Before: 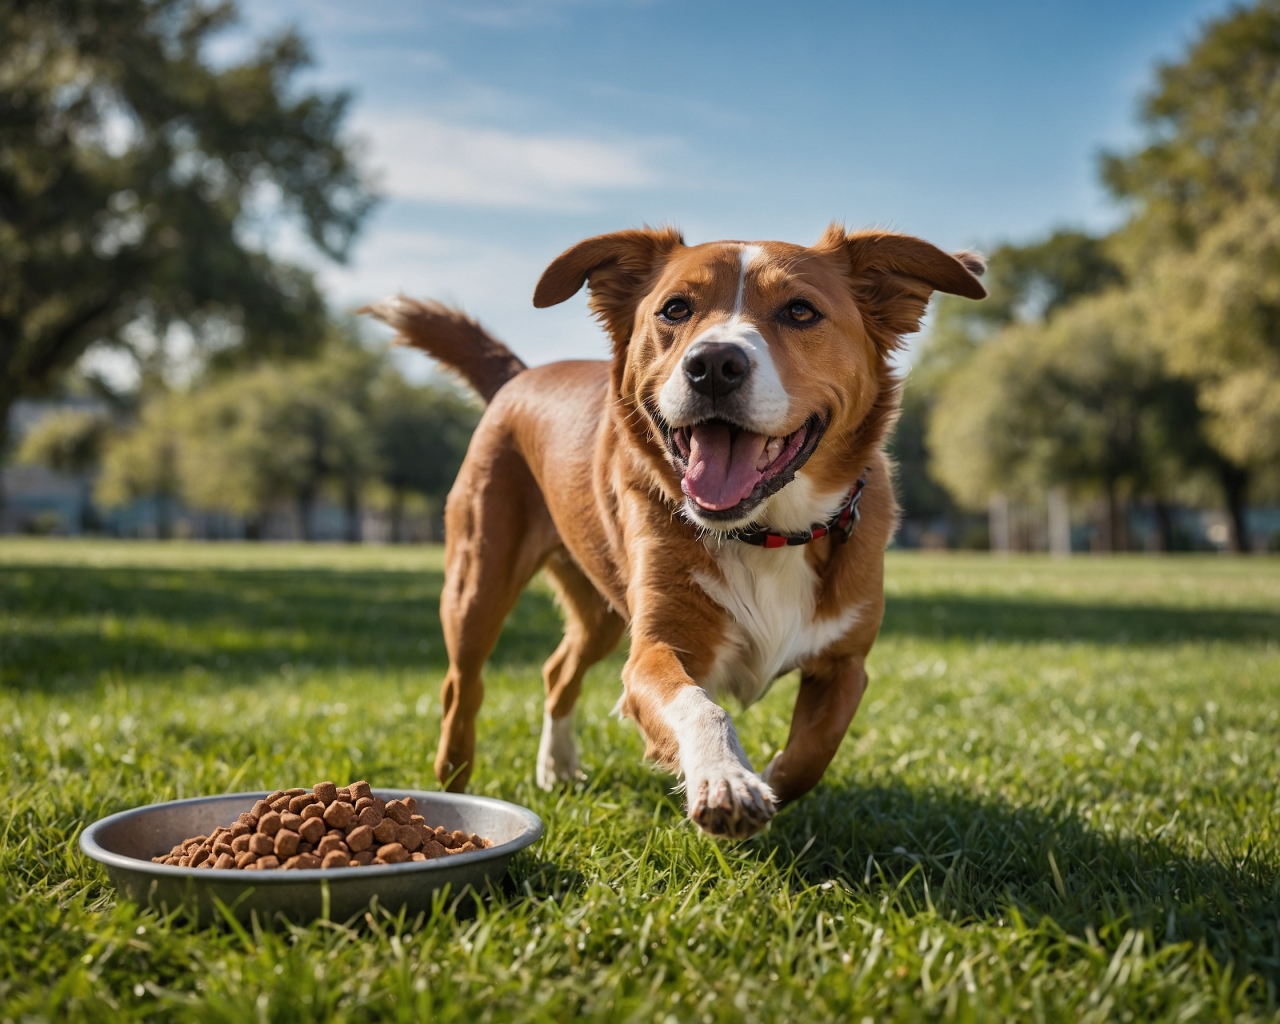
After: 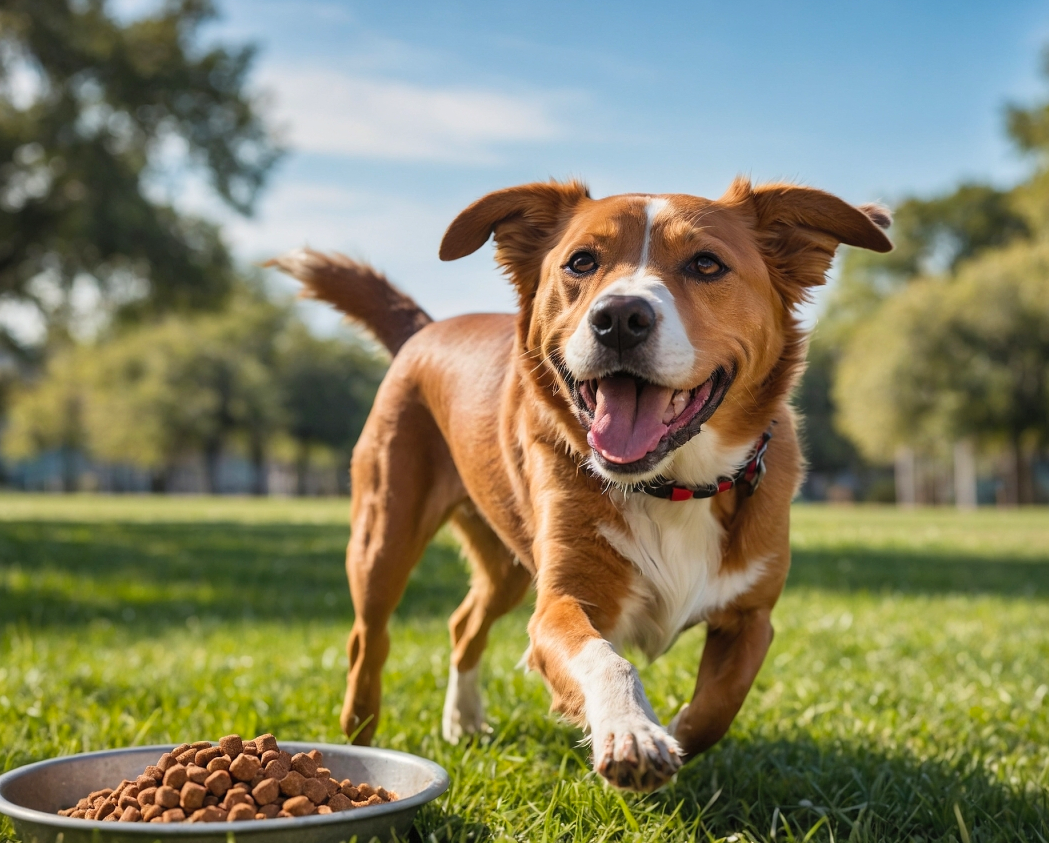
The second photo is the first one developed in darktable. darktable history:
crop and rotate: left 7.394%, top 4.658%, right 10.593%, bottom 13.004%
contrast brightness saturation: contrast 0.074, brightness 0.085, saturation 0.181
